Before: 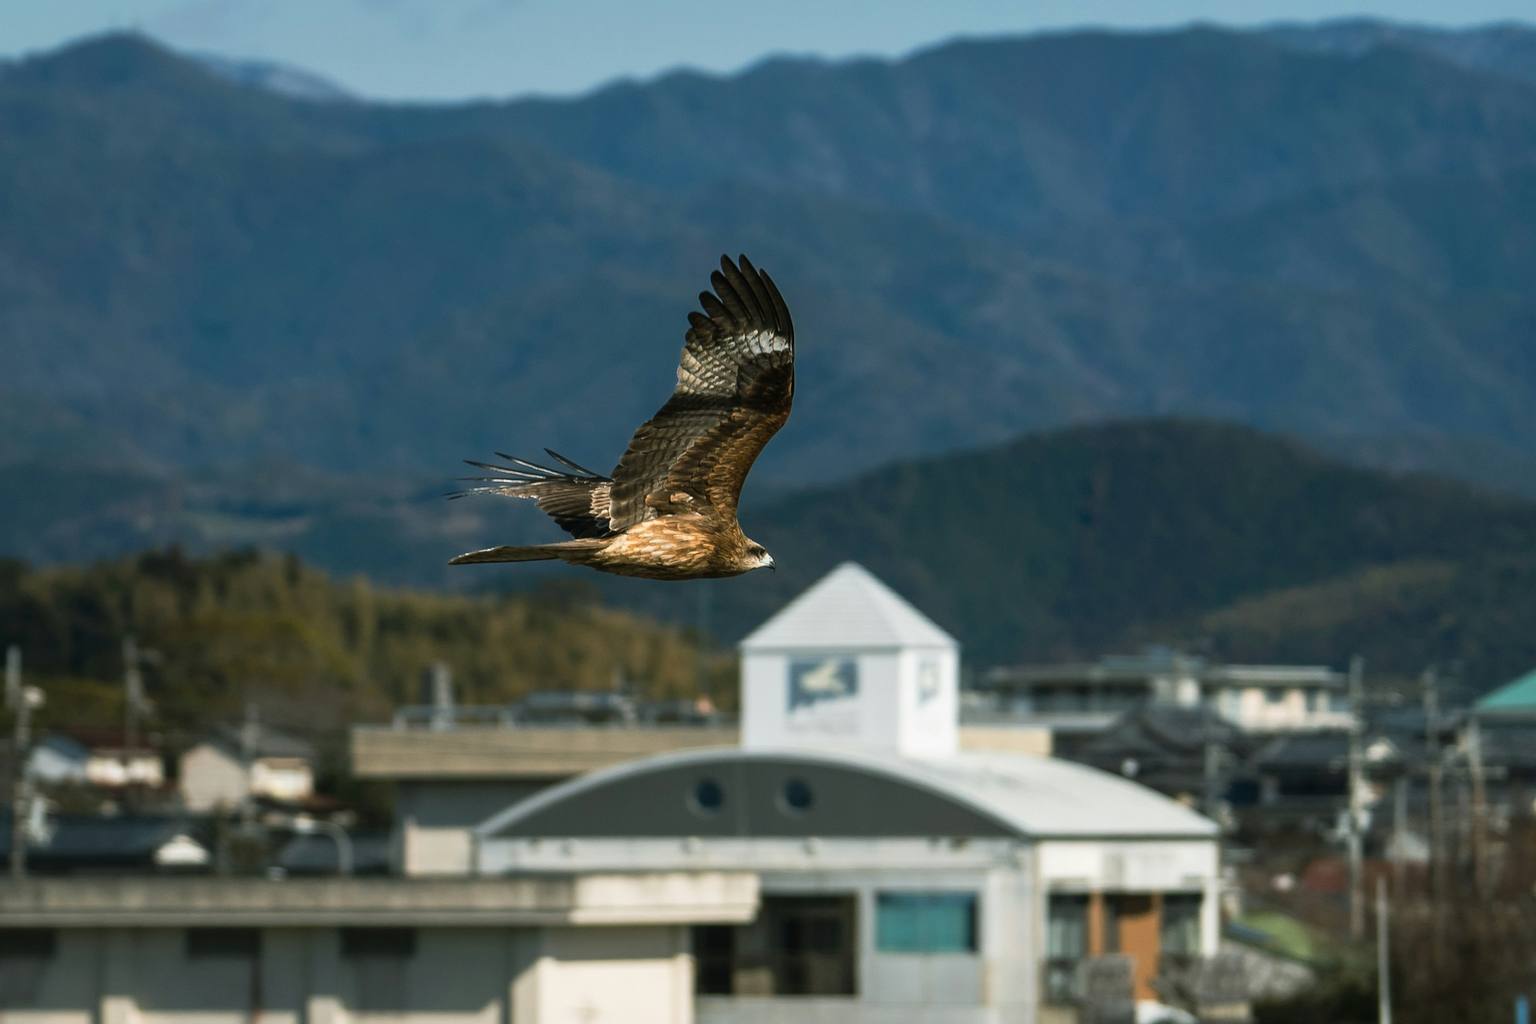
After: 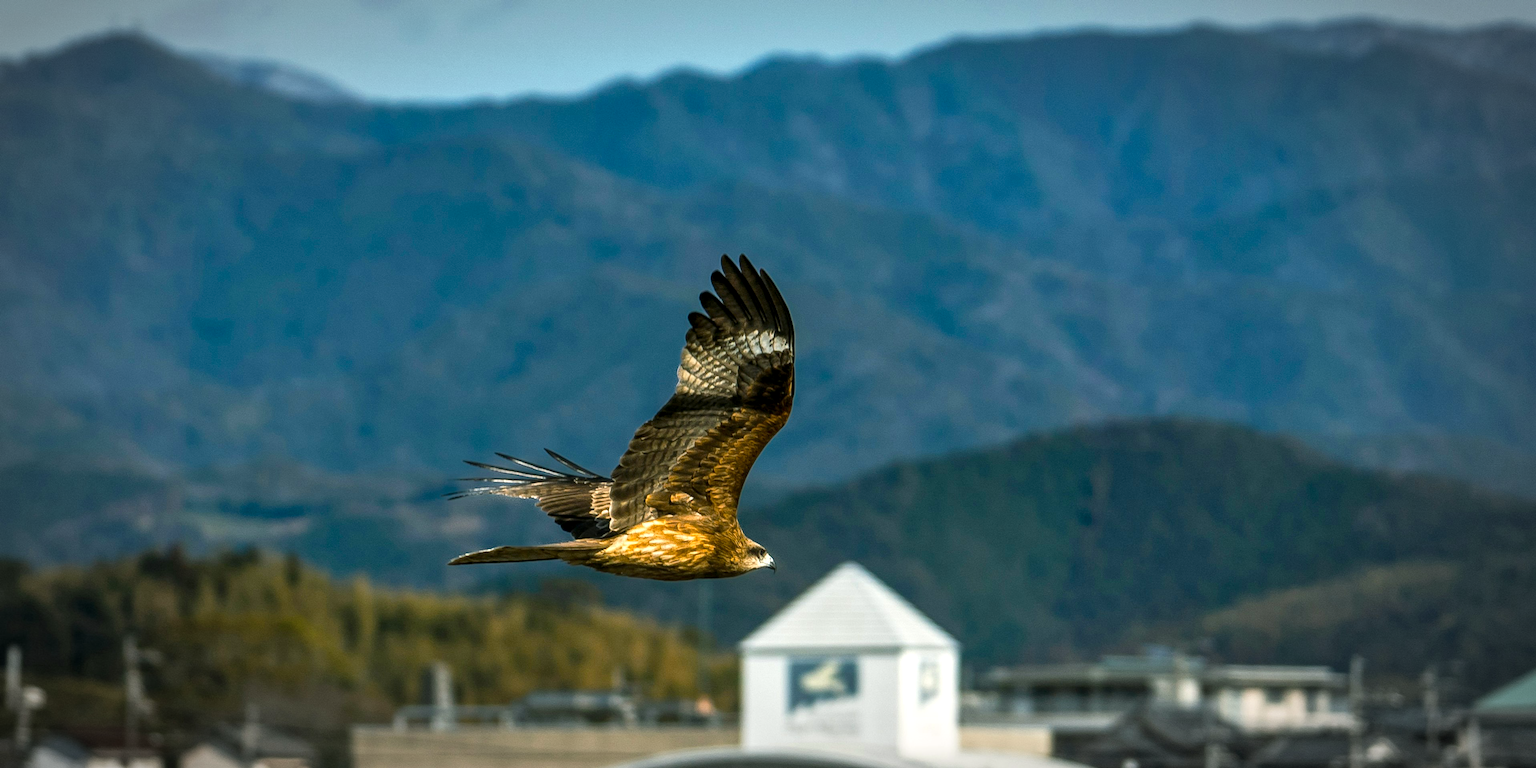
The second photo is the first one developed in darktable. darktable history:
vignetting: center (-0.033, -0.04), automatic ratio true
crop: bottom 24.981%
color balance rgb: perceptual saturation grading › global saturation 41.013%, perceptual brilliance grading › global brilliance 9.661%
local contrast: detail 130%
shadows and highlights: shadows 36.86, highlights -28.13, soften with gaussian
color calibration: x 0.342, y 0.355, temperature 5144.74 K
